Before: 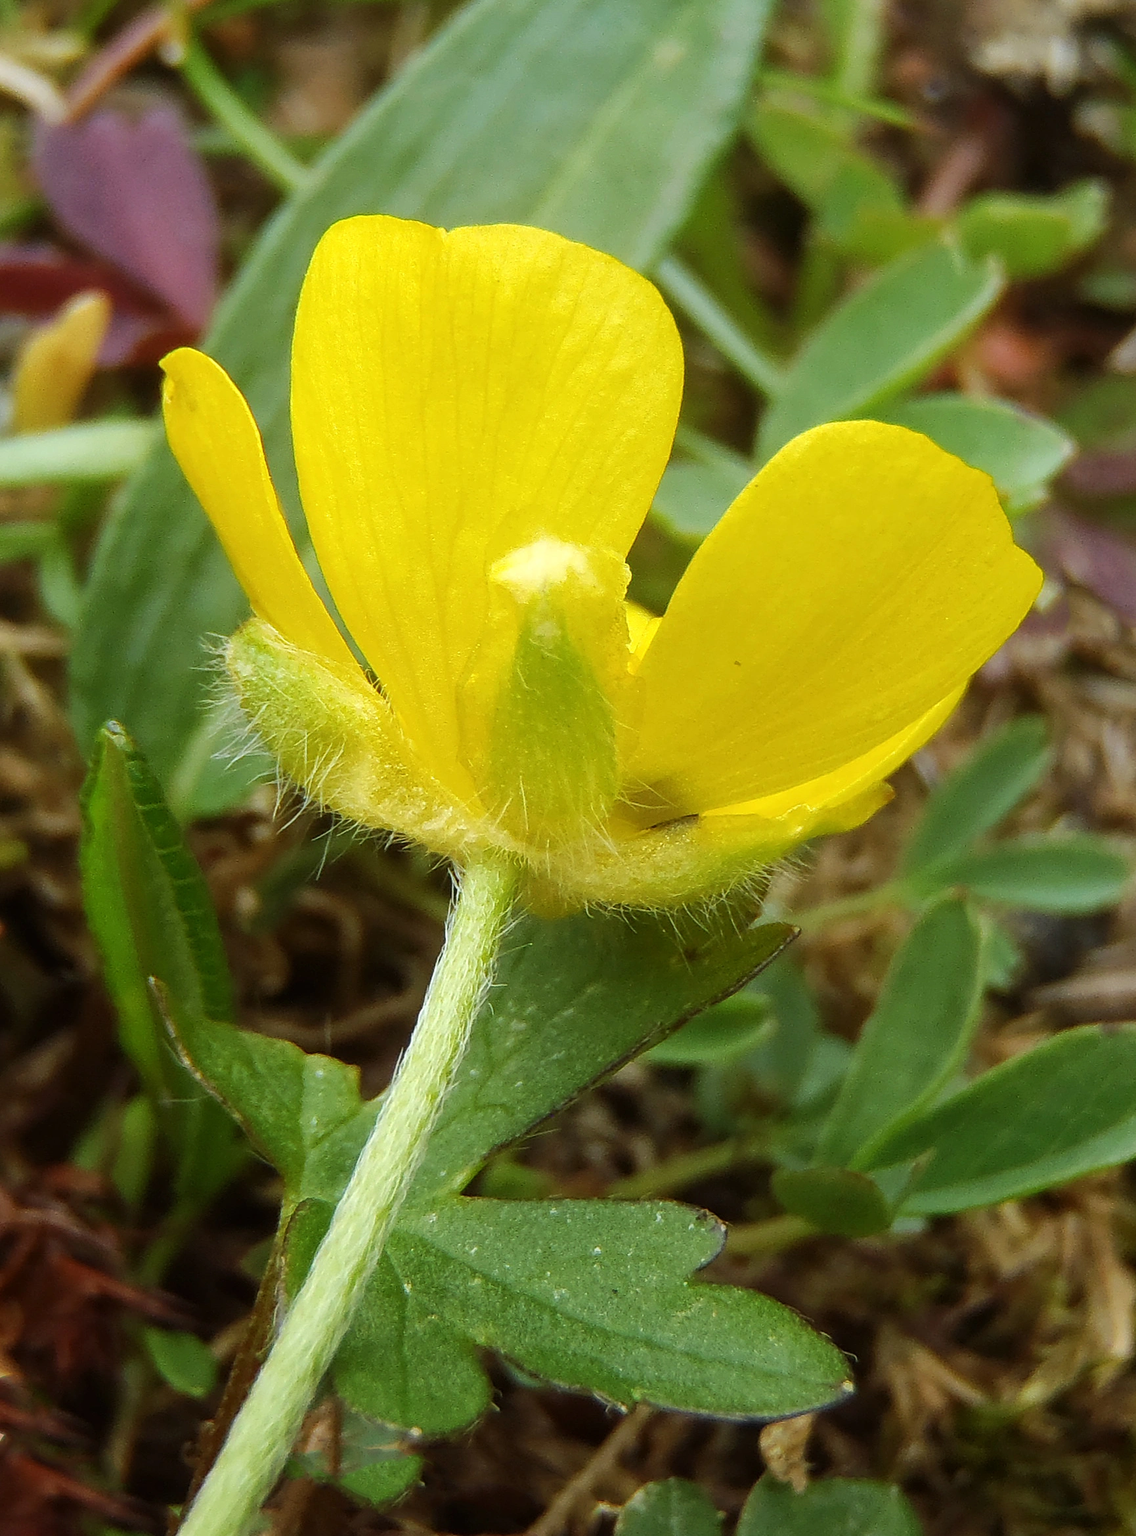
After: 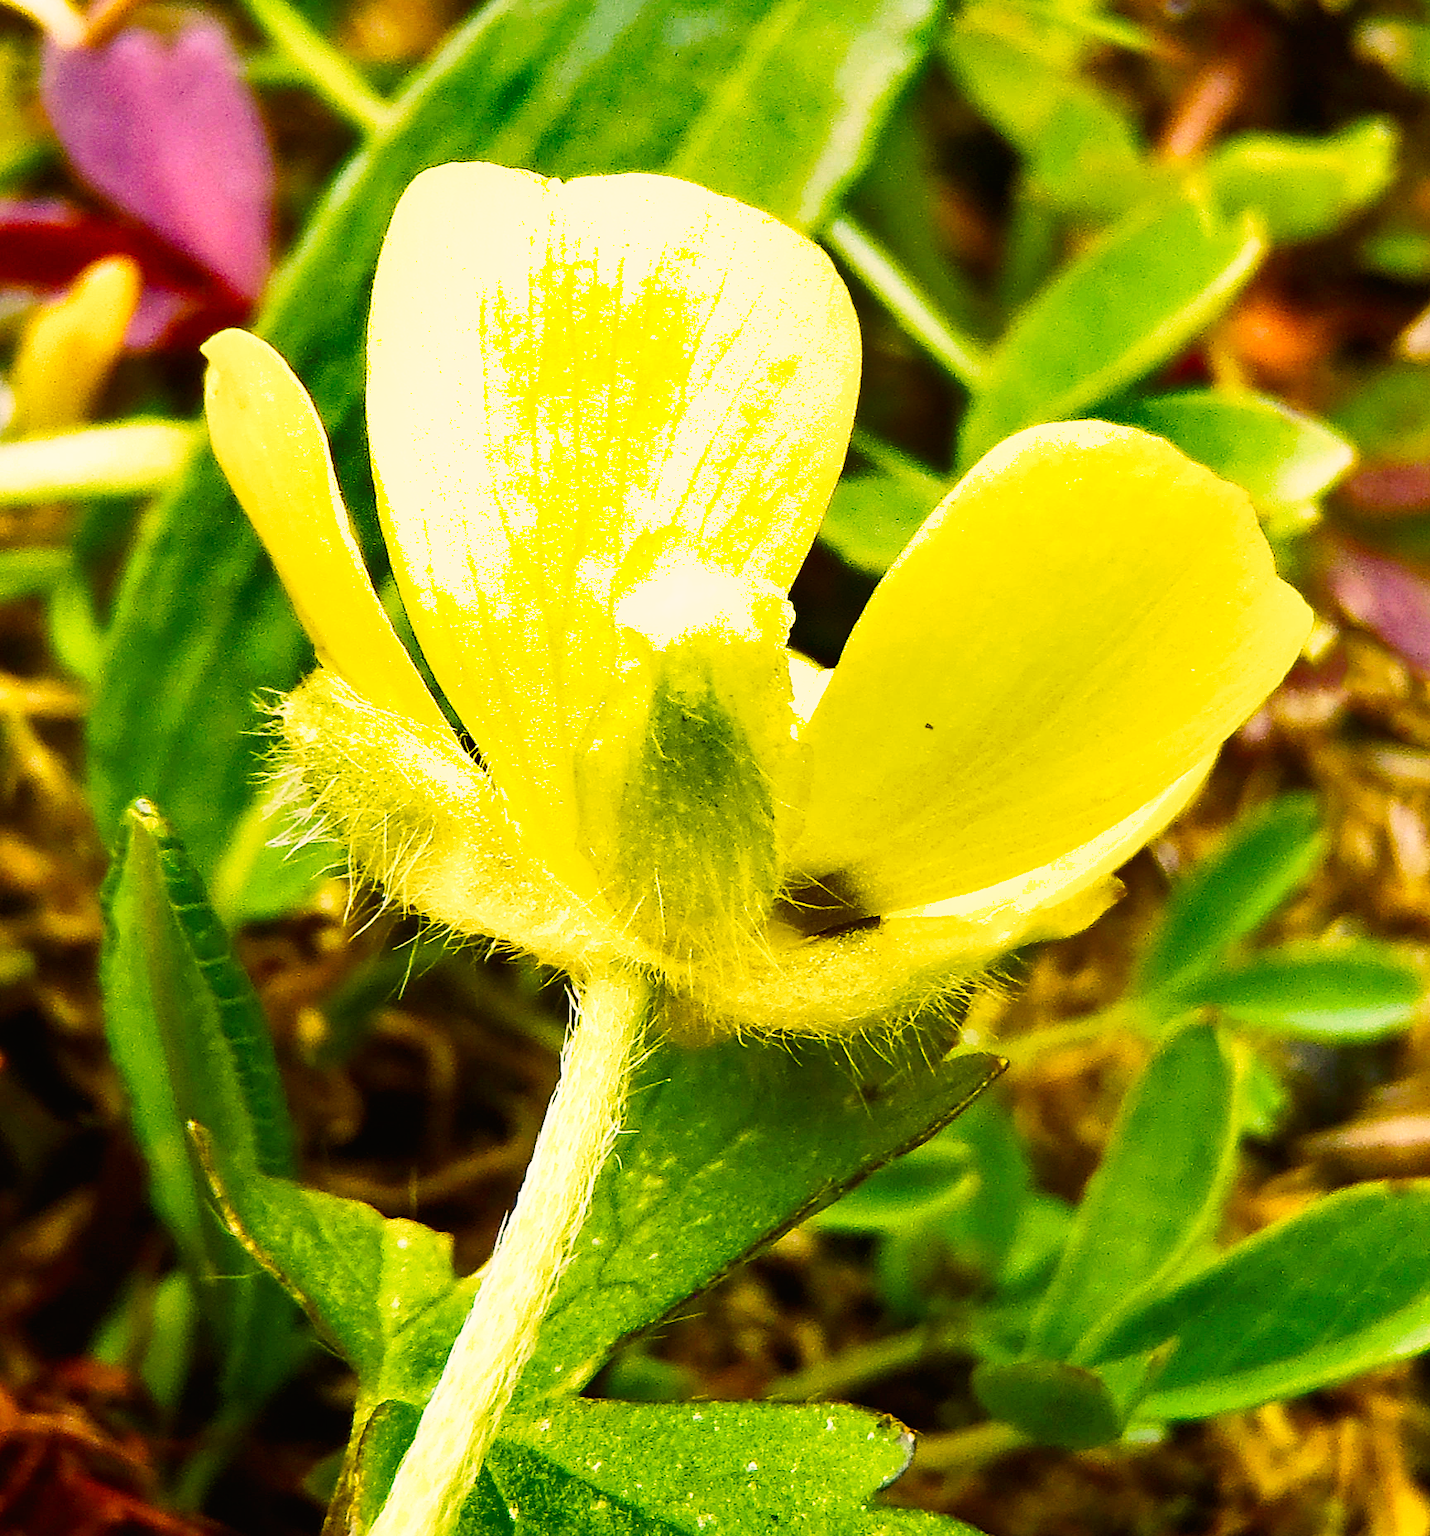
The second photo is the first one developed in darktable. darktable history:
crop and rotate: top 5.651%, bottom 14.953%
exposure: exposure 0.201 EV, compensate exposure bias true, compensate highlight preservation false
tone equalizer: -8 EV -0.38 EV, -7 EV -0.407 EV, -6 EV -0.339 EV, -5 EV -0.188 EV, -3 EV 0.237 EV, -2 EV 0.354 EV, -1 EV 0.402 EV, +0 EV 0.4 EV, edges refinement/feathering 500, mask exposure compensation -1.57 EV, preserve details no
contrast brightness saturation: contrast -0.015, brightness -0.013, saturation 0.029
base curve: curves: ch0 [(0, 0) (0.005, 0.002) (0.15, 0.3) (0.4, 0.7) (0.75, 0.95) (1, 1)], preserve colors none
color correction: highlights a* 11.81, highlights b* 11.74
shadows and highlights: shadows 20.9, highlights -82.17, soften with gaussian
color balance rgb: shadows lift › chroma 2.045%, shadows lift › hue 215.74°, linear chroma grading › shadows -39.44%, linear chroma grading › highlights 39.286%, linear chroma grading › global chroma 44.909%, linear chroma grading › mid-tones -29.819%, perceptual saturation grading › global saturation 20%, perceptual saturation grading › highlights -49.503%, perceptual saturation grading › shadows 24.098%, perceptual brilliance grading › highlights 5.479%, perceptual brilliance grading › shadows -9.493%, global vibrance 50.172%
